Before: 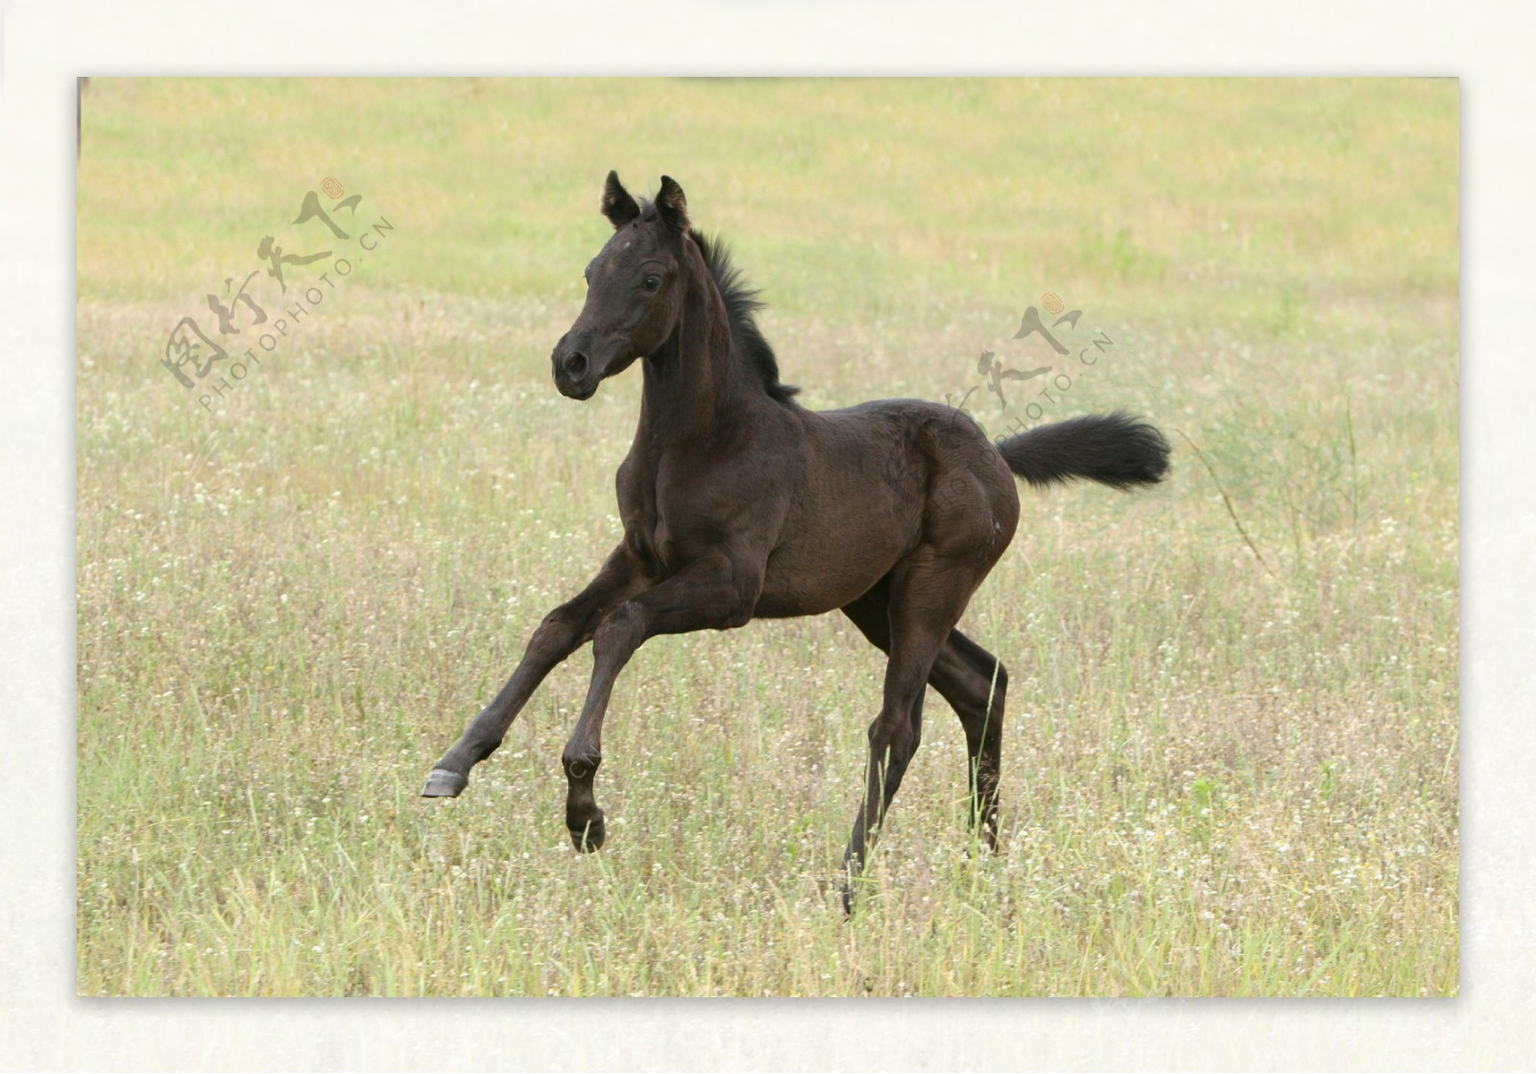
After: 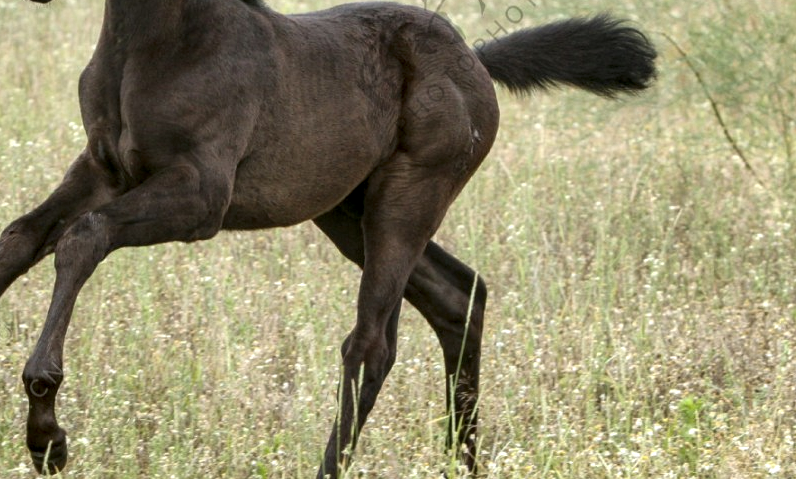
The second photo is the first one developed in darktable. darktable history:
shadows and highlights: radius 132.33, soften with gaussian
crop: left 35.221%, top 37.031%, right 14.995%, bottom 20.077%
local contrast: detail 150%
